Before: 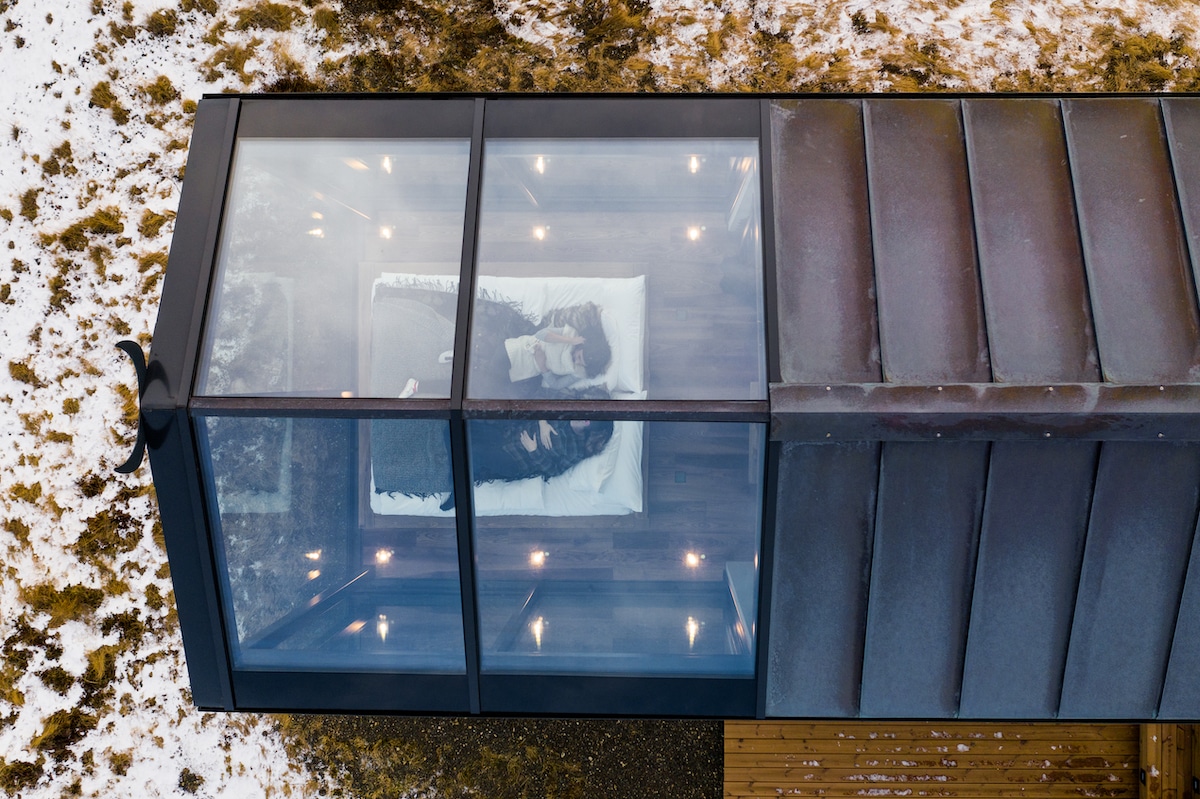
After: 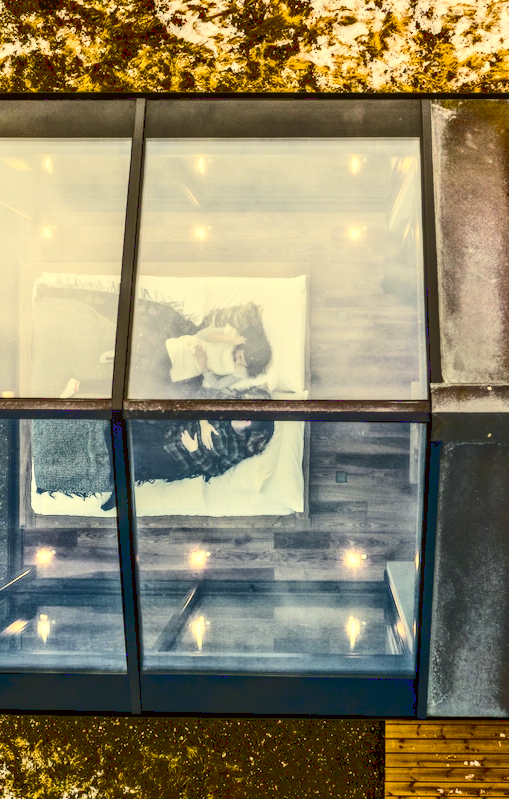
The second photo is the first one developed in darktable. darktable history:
tone equalizer: edges refinement/feathering 500, mask exposure compensation -1.57 EV, preserve details no
contrast brightness saturation: contrast 0.376, brightness 0.102
local contrast: highlights 2%, shadows 5%, detail 133%
crop: left 28.302%, right 29.219%
color correction: highlights a* 0.104, highlights b* 29.54, shadows a* -0.305, shadows b* 21.63
base curve: curves: ch0 [(0, 0.024) (0.055, 0.065) (0.121, 0.166) (0.236, 0.319) (0.693, 0.726) (1, 1)]
contrast equalizer: octaves 7, y [[0.511, 0.558, 0.631, 0.632, 0.559, 0.512], [0.5 ×6], [0.507, 0.559, 0.627, 0.644, 0.647, 0.647], [0 ×6], [0 ×6]]
color balance rgb: perceptual saturation grading › global saturation 20%, perceptual saturation grading › highlights -25.453%, perceptual saturation grading › shadows 49.603%
